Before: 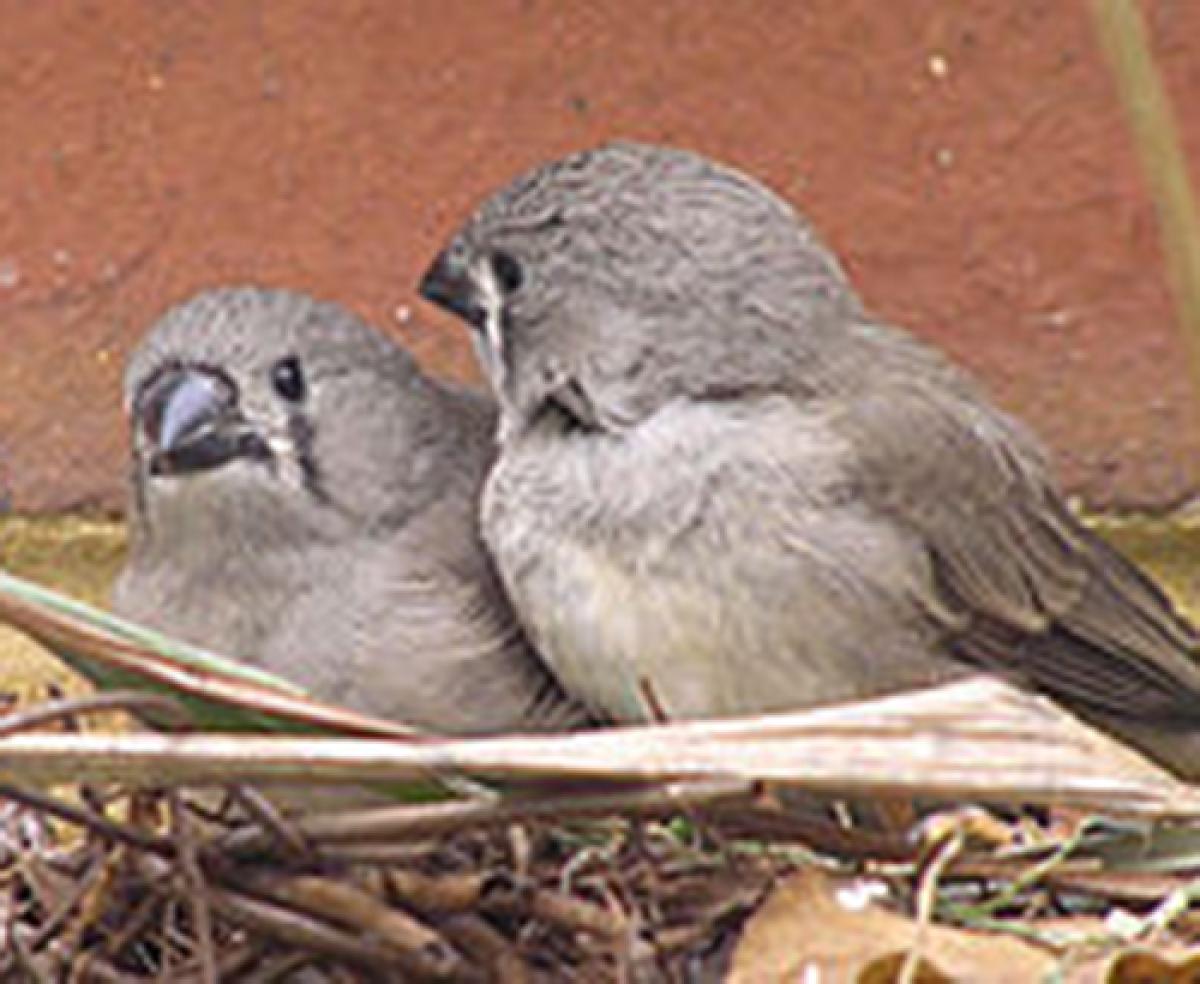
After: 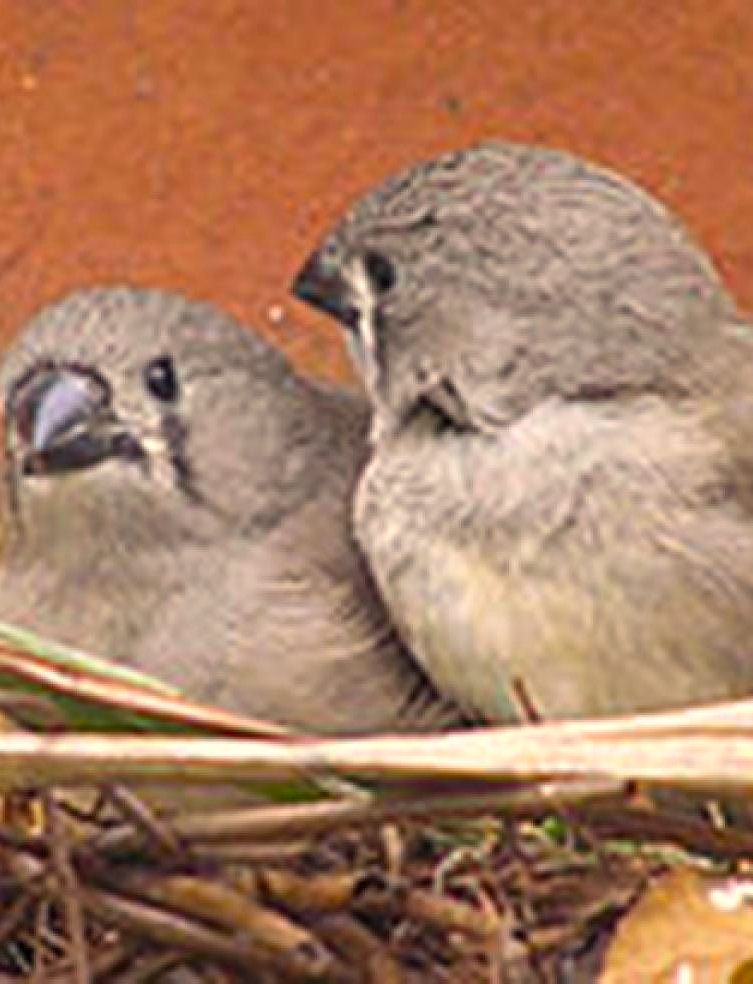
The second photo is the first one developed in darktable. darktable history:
crop: left 10.644%, right 26.528%
white balance: red 1.045, blue 0.932
color balance rgb: perceptual saturation grading › global saturation 20%, global vibrance 20%
